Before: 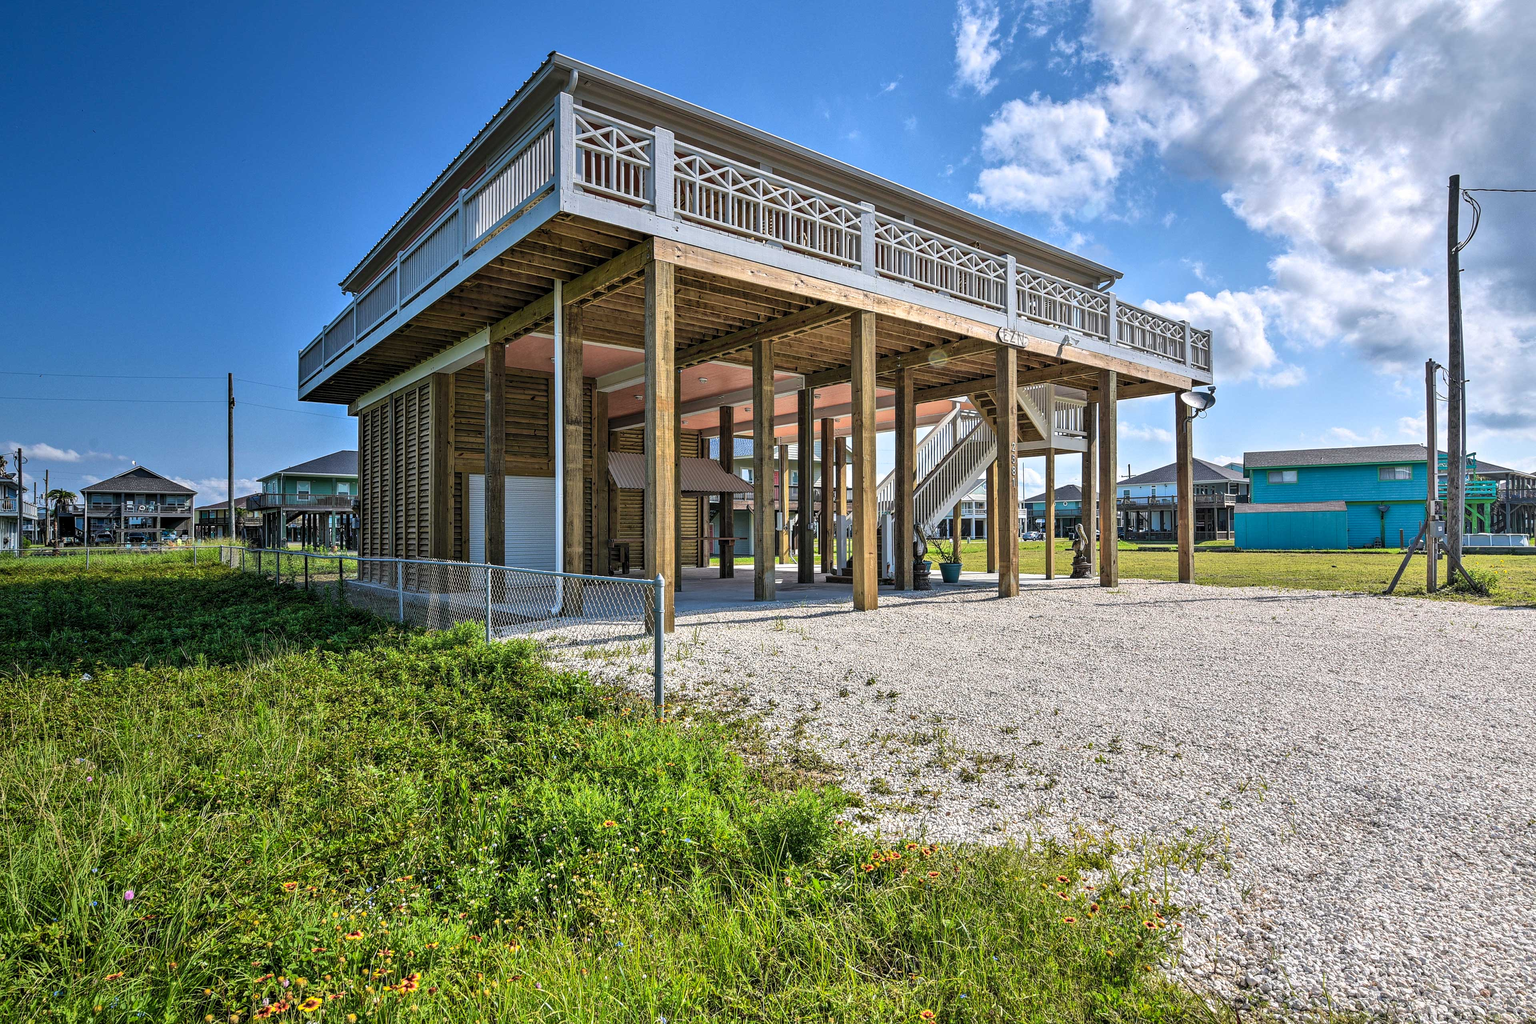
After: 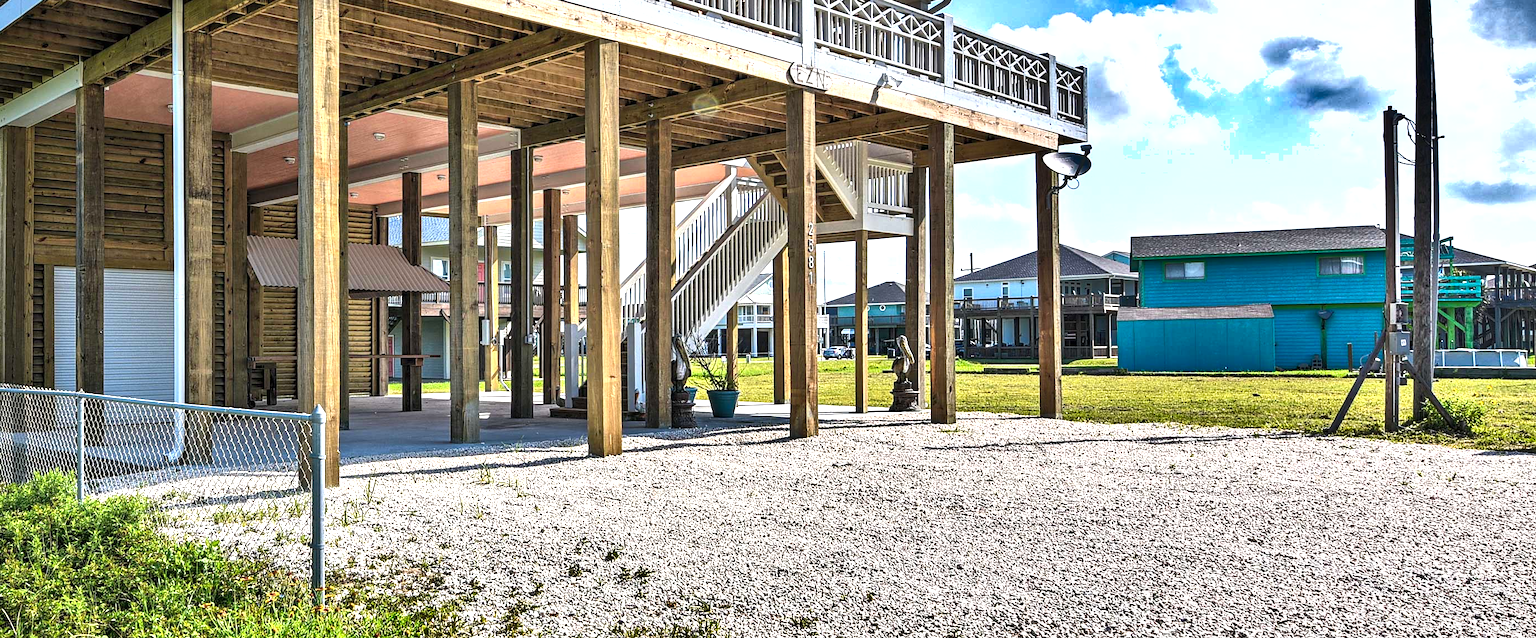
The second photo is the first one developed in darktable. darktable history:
exposure: black level correction 0, exposure 0.697 EV, compensate highlight preservation false
shadows and highlights: radius 171.23, shadows 27.05, white point adjustment 2.99, highlights -68.16, soften with gaussian
crop and rotate: left 28.035%, top 27.61%, bottom 27.469%
